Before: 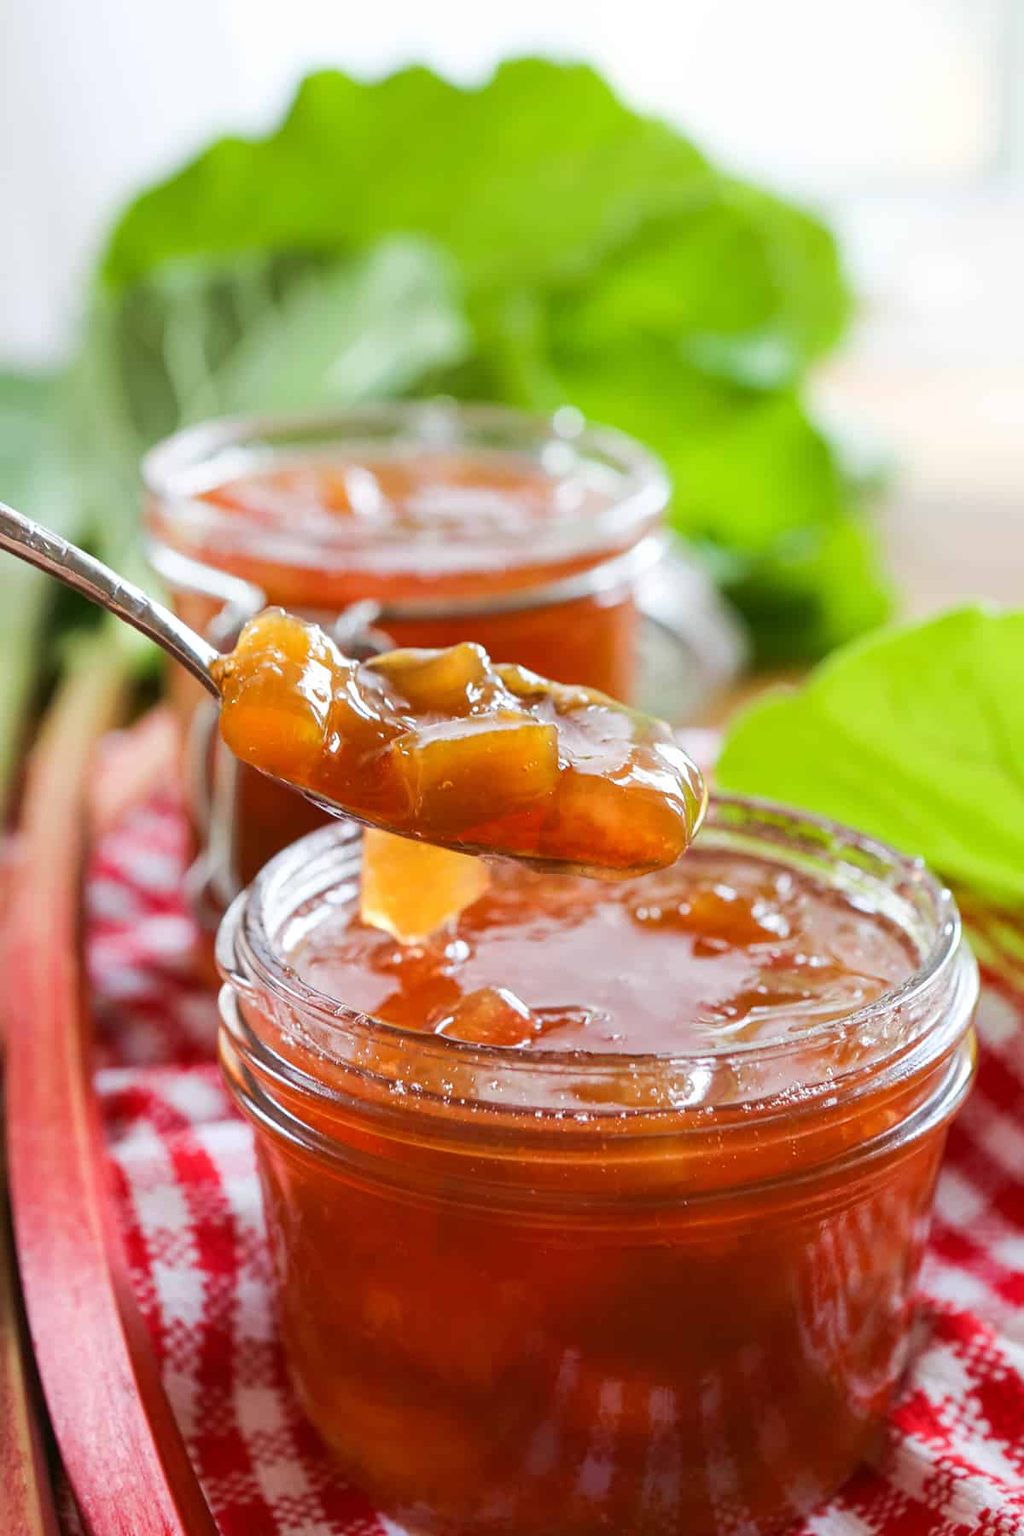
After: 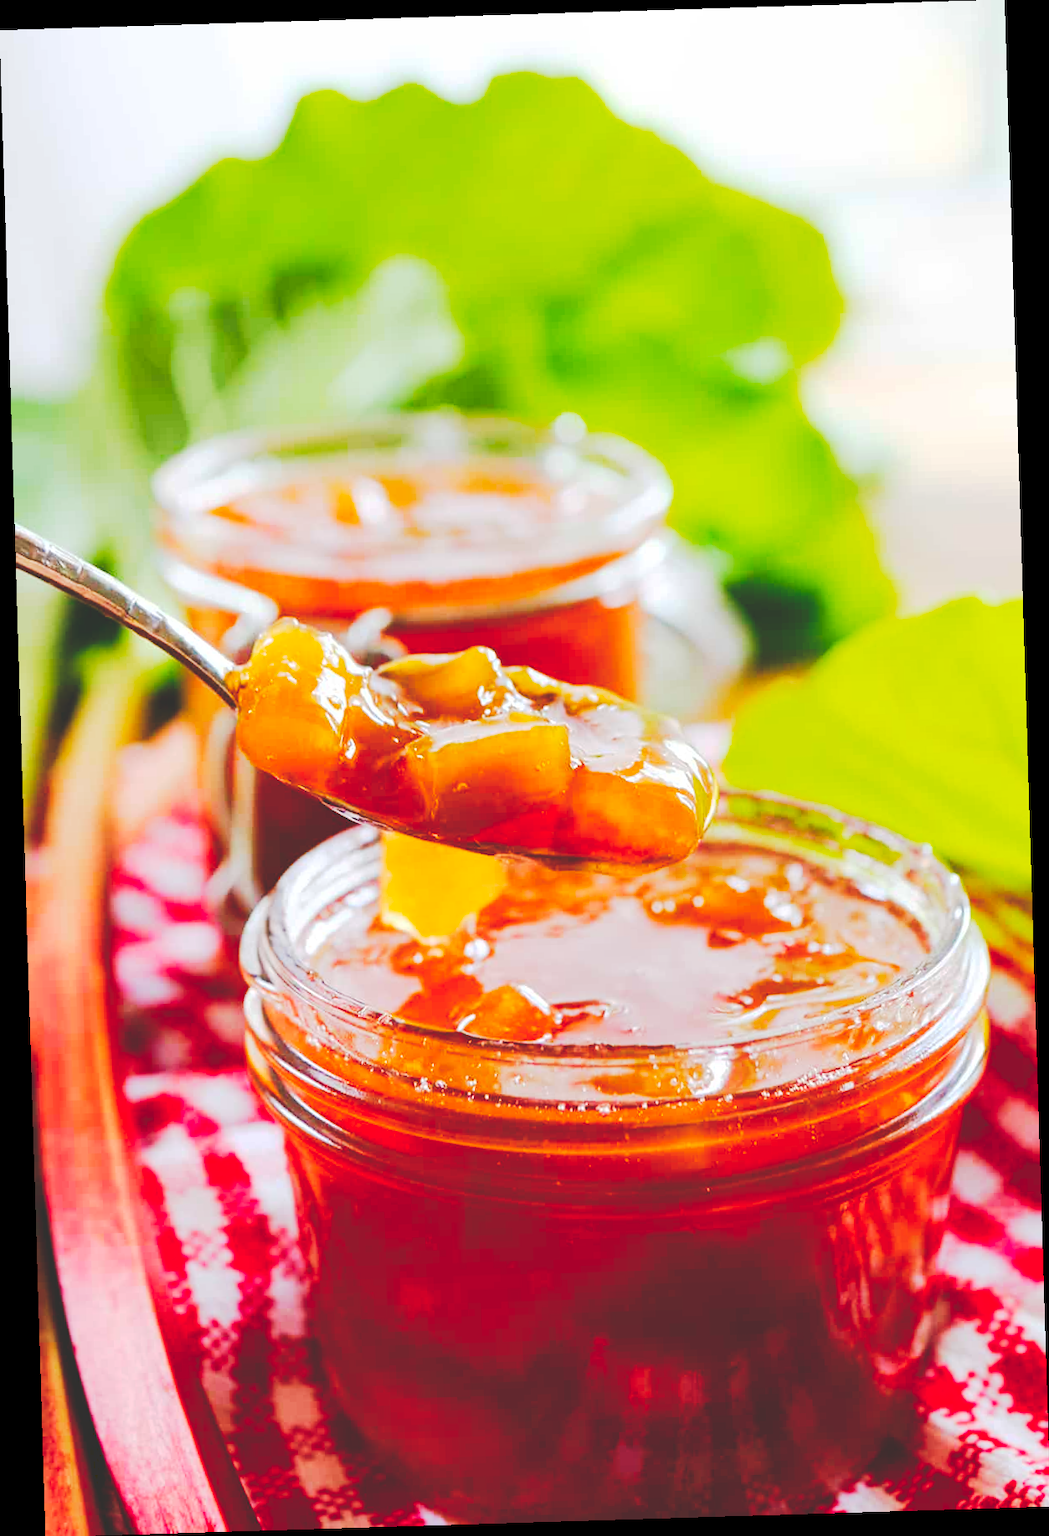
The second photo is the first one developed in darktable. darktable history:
tone curve: curves: ch0 [(0, 0) (0.003, 0.19) (0.011, 0.192) (0.025, 0.192) (0.044, 0.194) (0.069, 0.196) (0.1, 0.197) (0.136, 0.198) (0.177, 0.216) (0.224, 0.236) (0.277, 0.269) (0.335, 0.331) (0.399, 0.418) (0.468, 0.515) (0.543, 0.621) (0.623, 0.725) (0.709, 0.804) (0.801, 0.859) (0.898, 0.913) (1, 1)], preserve colors none
rotate and perspective: rotation -1.75°, automatic cropping off
color balance rgb: perceptual saturation grading › global saturation 25%, perceptual brilliance grading › mid-tones 10%, perceptual brilliance grading › shadows 15%, global vibrance 20%
